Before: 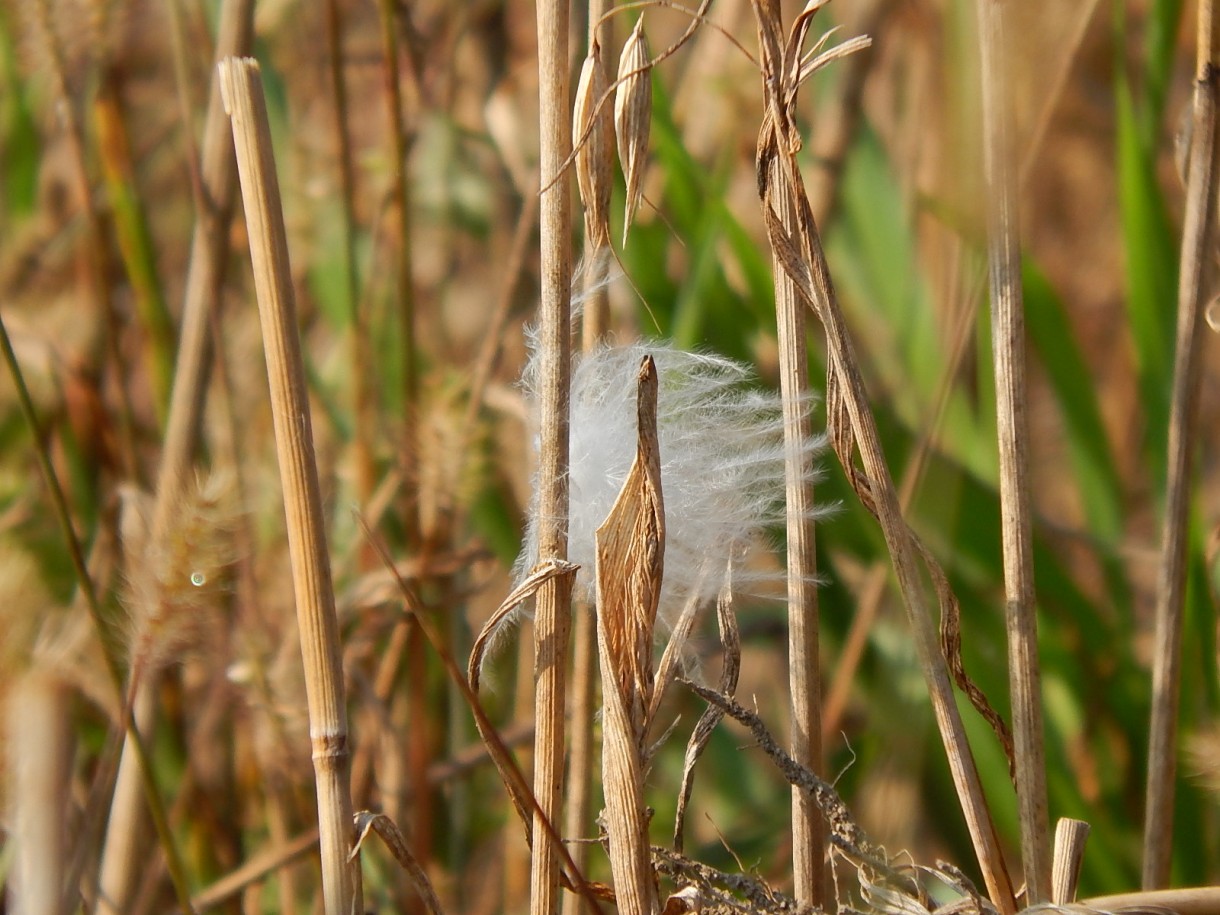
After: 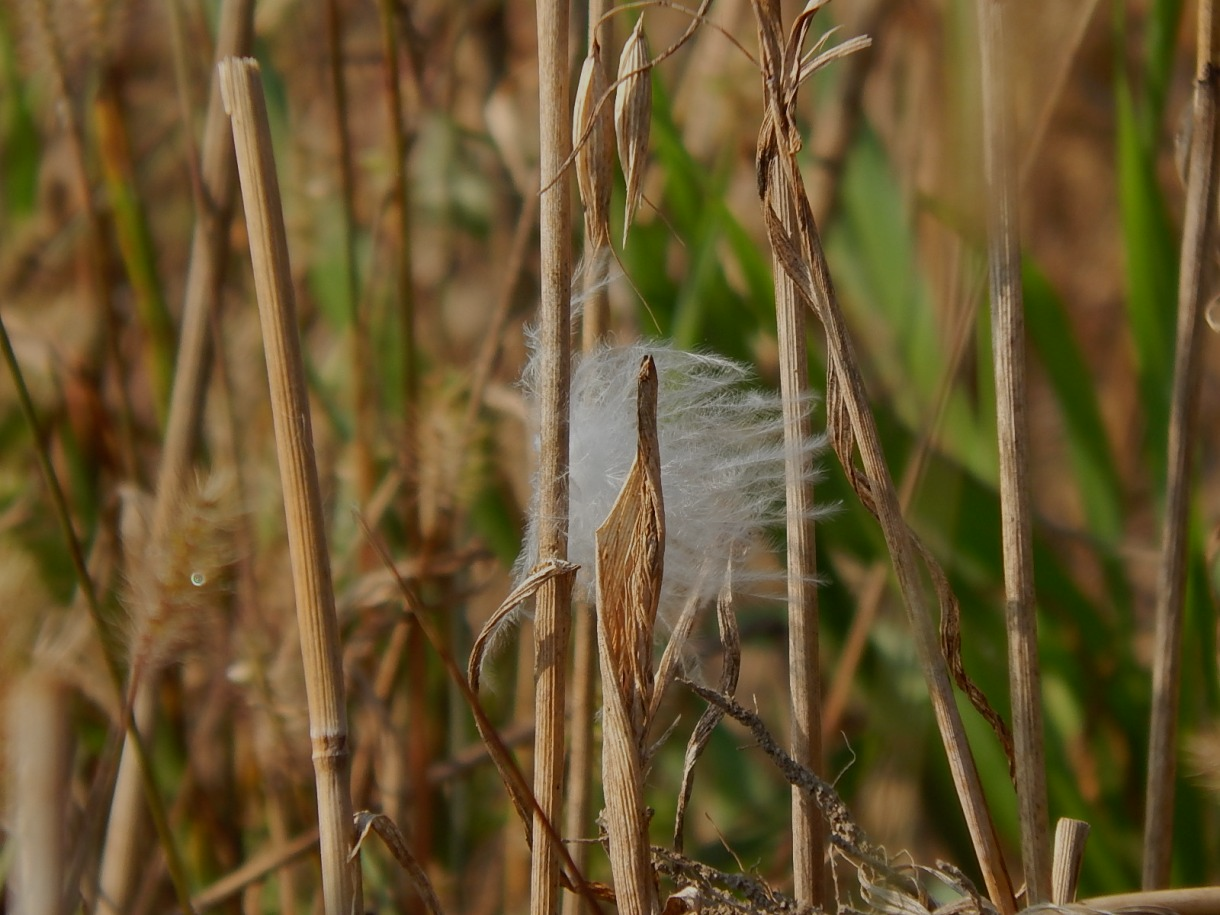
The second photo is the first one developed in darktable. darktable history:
exposure: black level correction 0, exposure -0.774 EV, compensate exposure bias true, compensate highlight preservation false
haze removal: strength 0.018, distance 0.245, adaptive false
